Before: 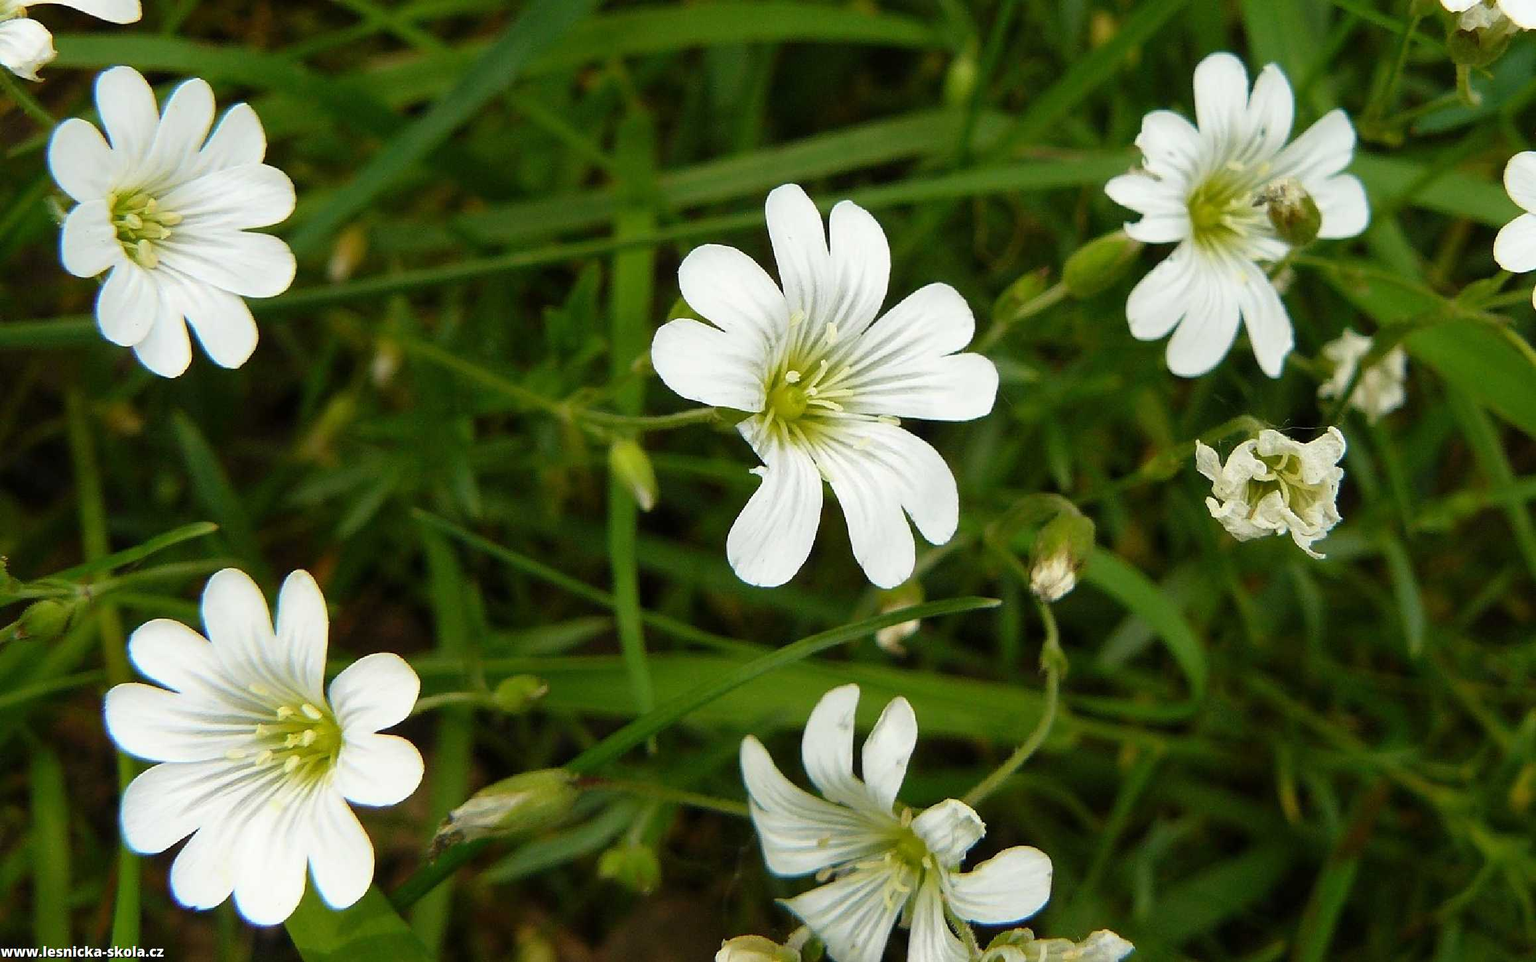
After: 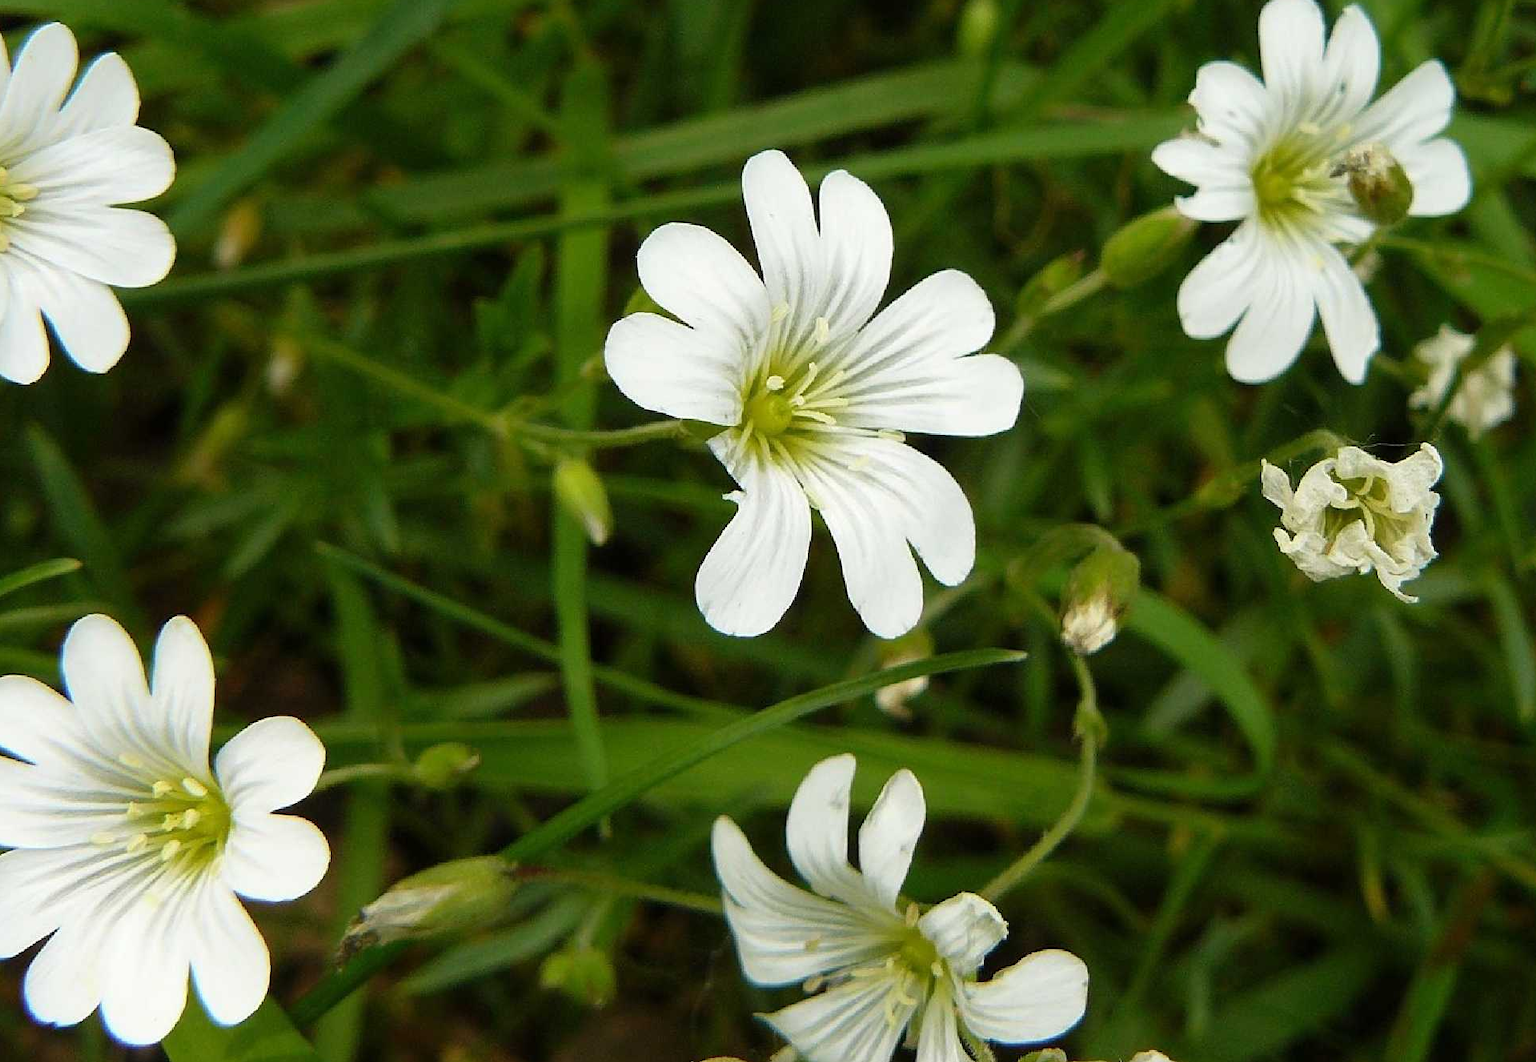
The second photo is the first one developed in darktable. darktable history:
crop: left 9.807%, top 6.259%, right 7.334%, bottom 2.177%
